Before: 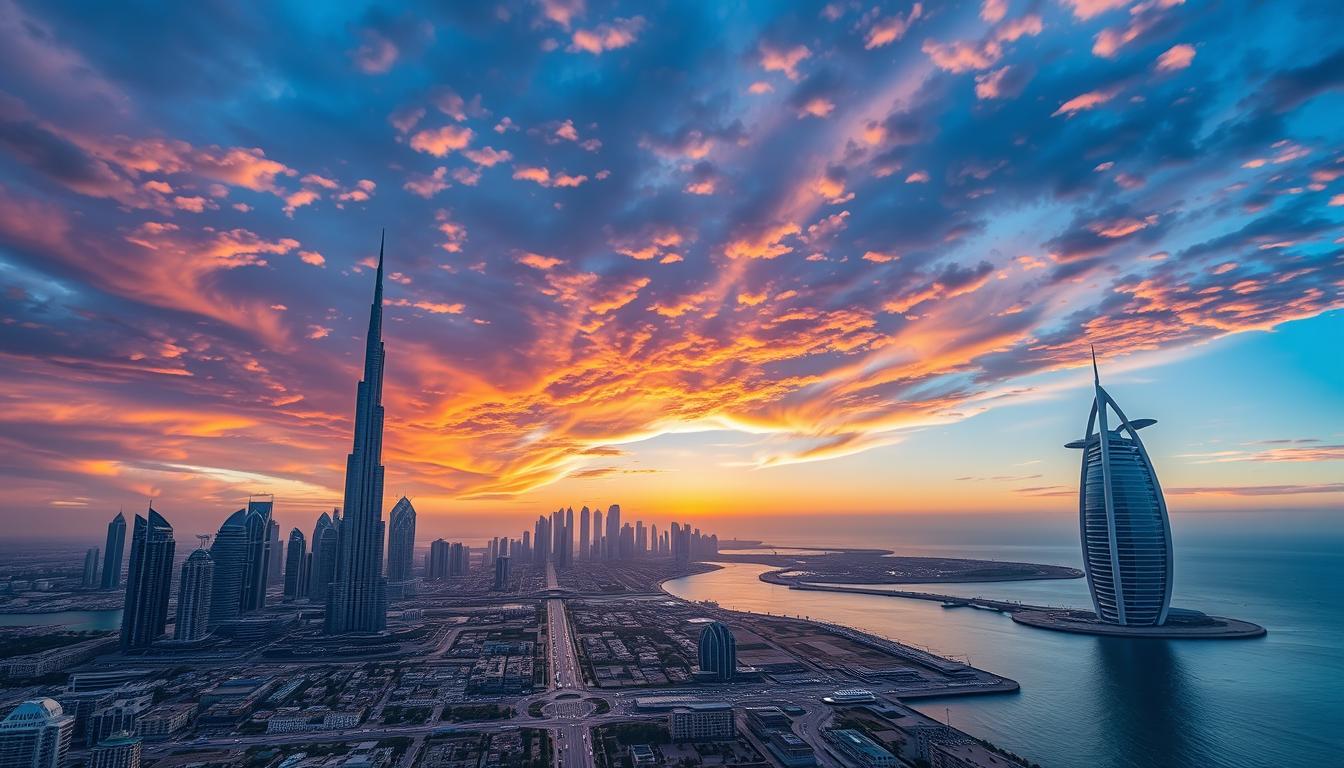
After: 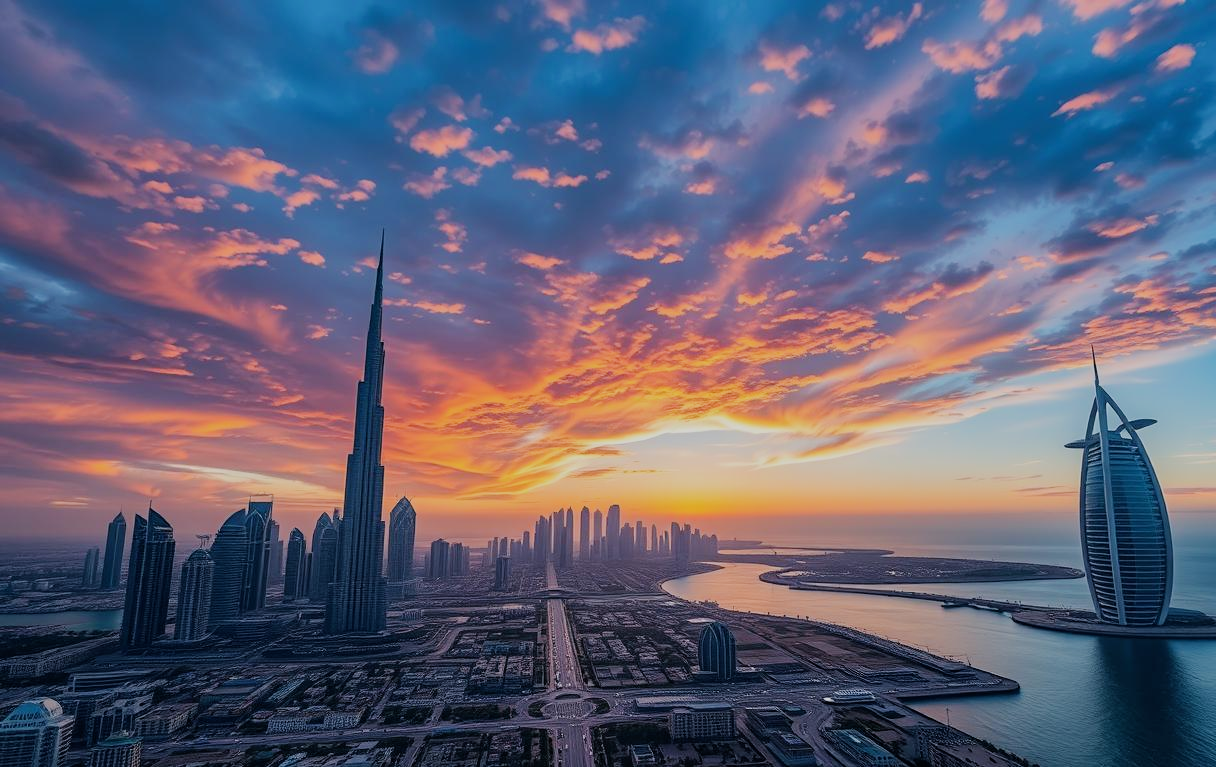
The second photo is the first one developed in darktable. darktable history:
filmic rgb: black relative exposure -7.65 EV, white relative exposure 4.56 EV, hardness 3.61
crop: right 9.509%, bottom 0.031%
